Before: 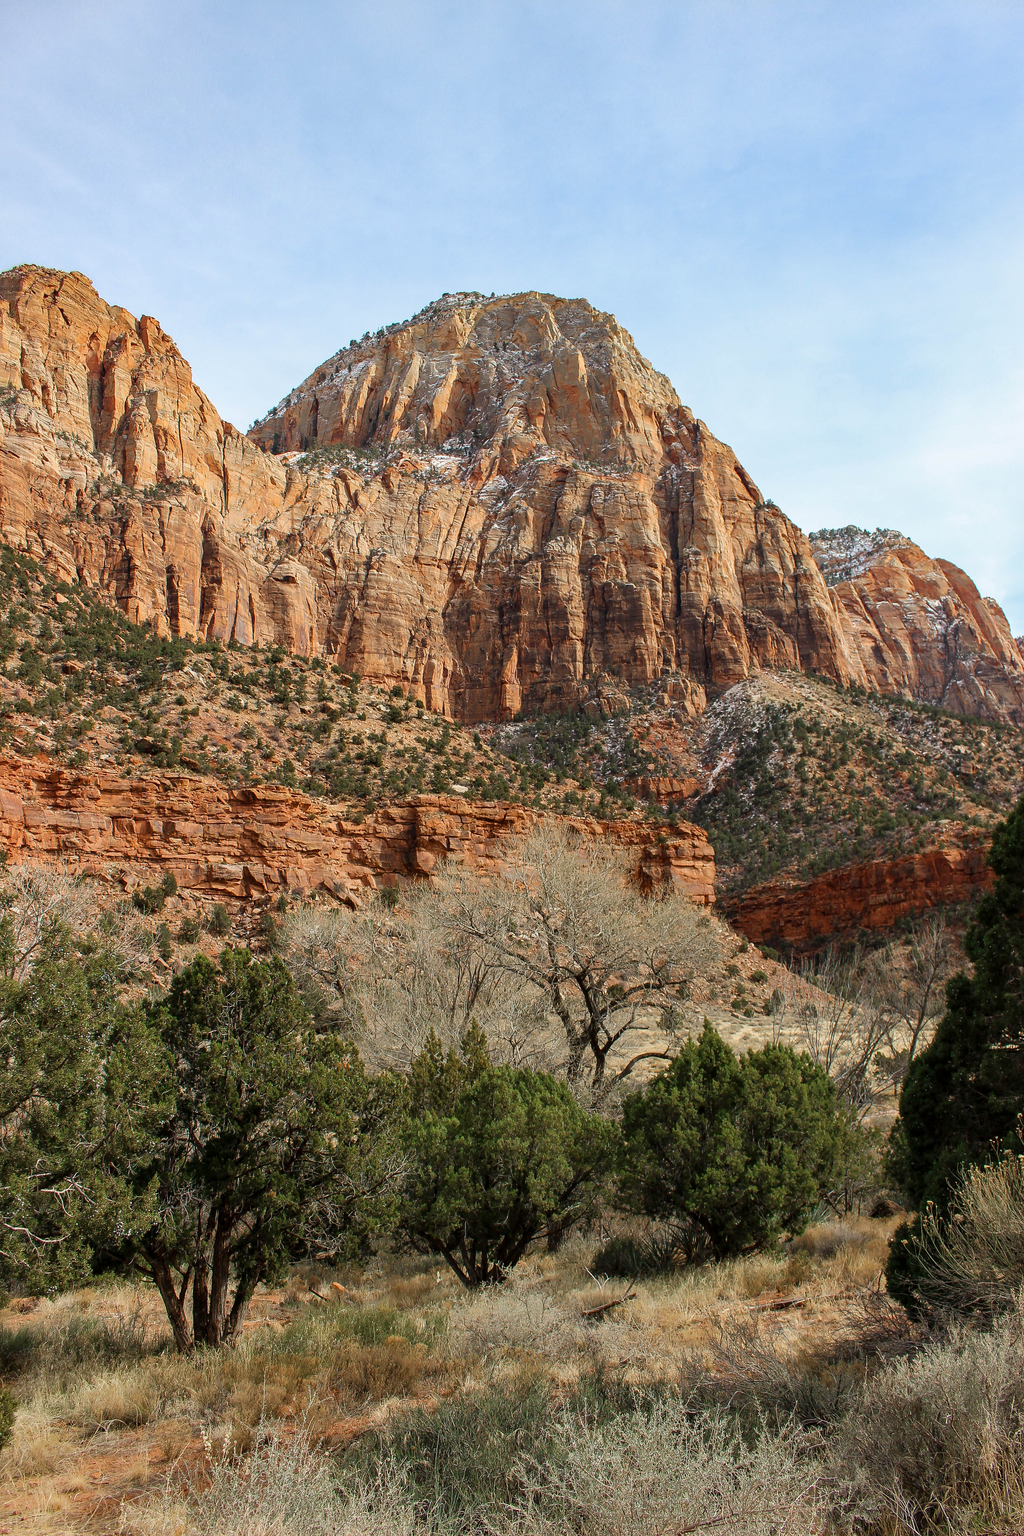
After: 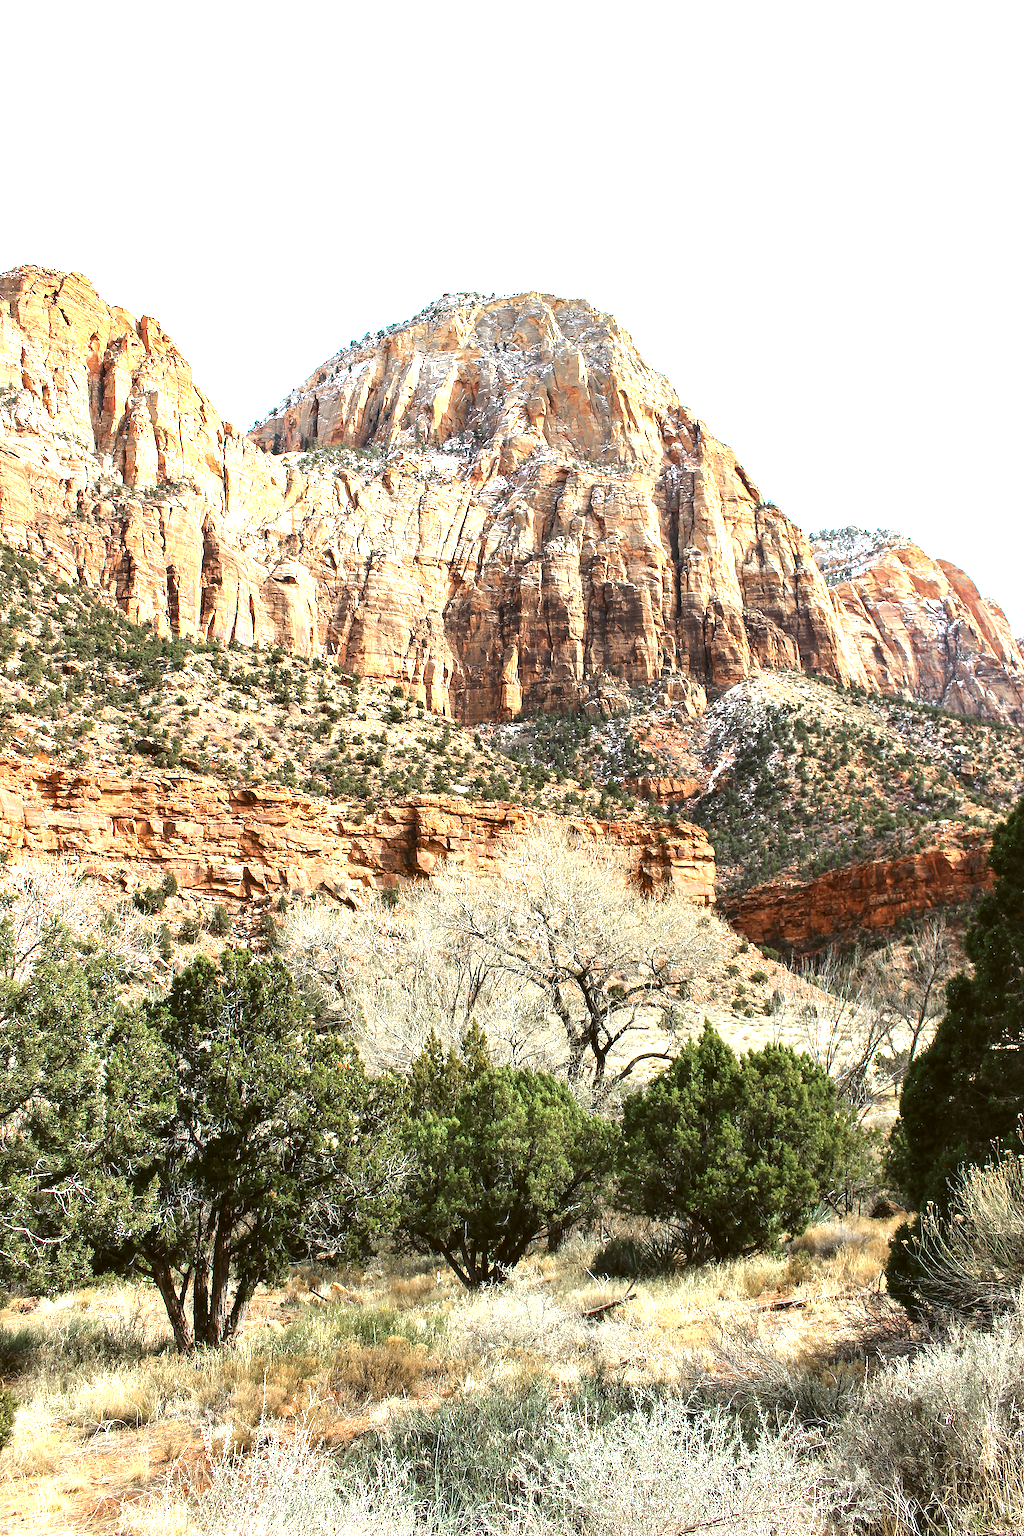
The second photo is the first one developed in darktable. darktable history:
tone equalizer: -8 EV -0.75 EV, -7 EV -0.7 EV, -6 EV -0.6 EV, -5 EV -0.4 EV, -3 EV 0.4 EV, -2 EV 0.6 EV, -1 EV 0.7 EV, +0 EV 0.75 EV, edges refinement/feathering 500, mask exposure compensation -1.57 EV, preserve details no
exposure: black level correction 0, exposure 1.1 EV, compensate exposure bias true, compensate highlight preservation false
white balance: red 0.974, blue 1.044
color balance: lift [1.004, 1.002, 1.002, 0.998], gamma [1, 1.007, 1.002, 0.993], gain [1, 0.977, 1.013, 1.023], contrast -3.64%
